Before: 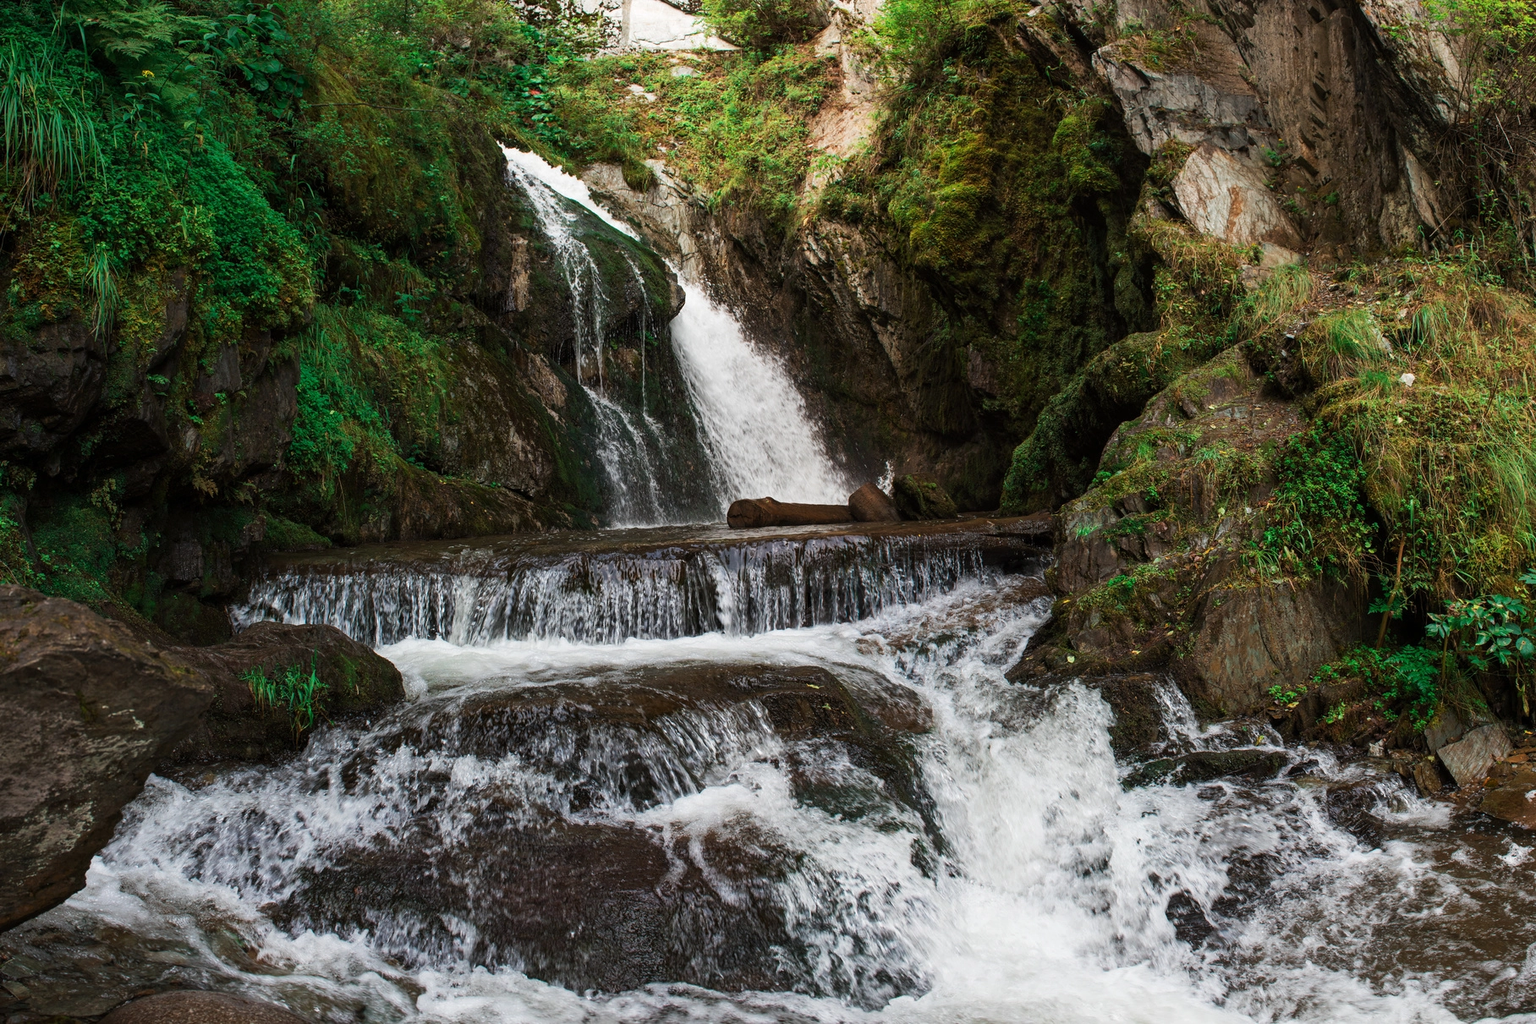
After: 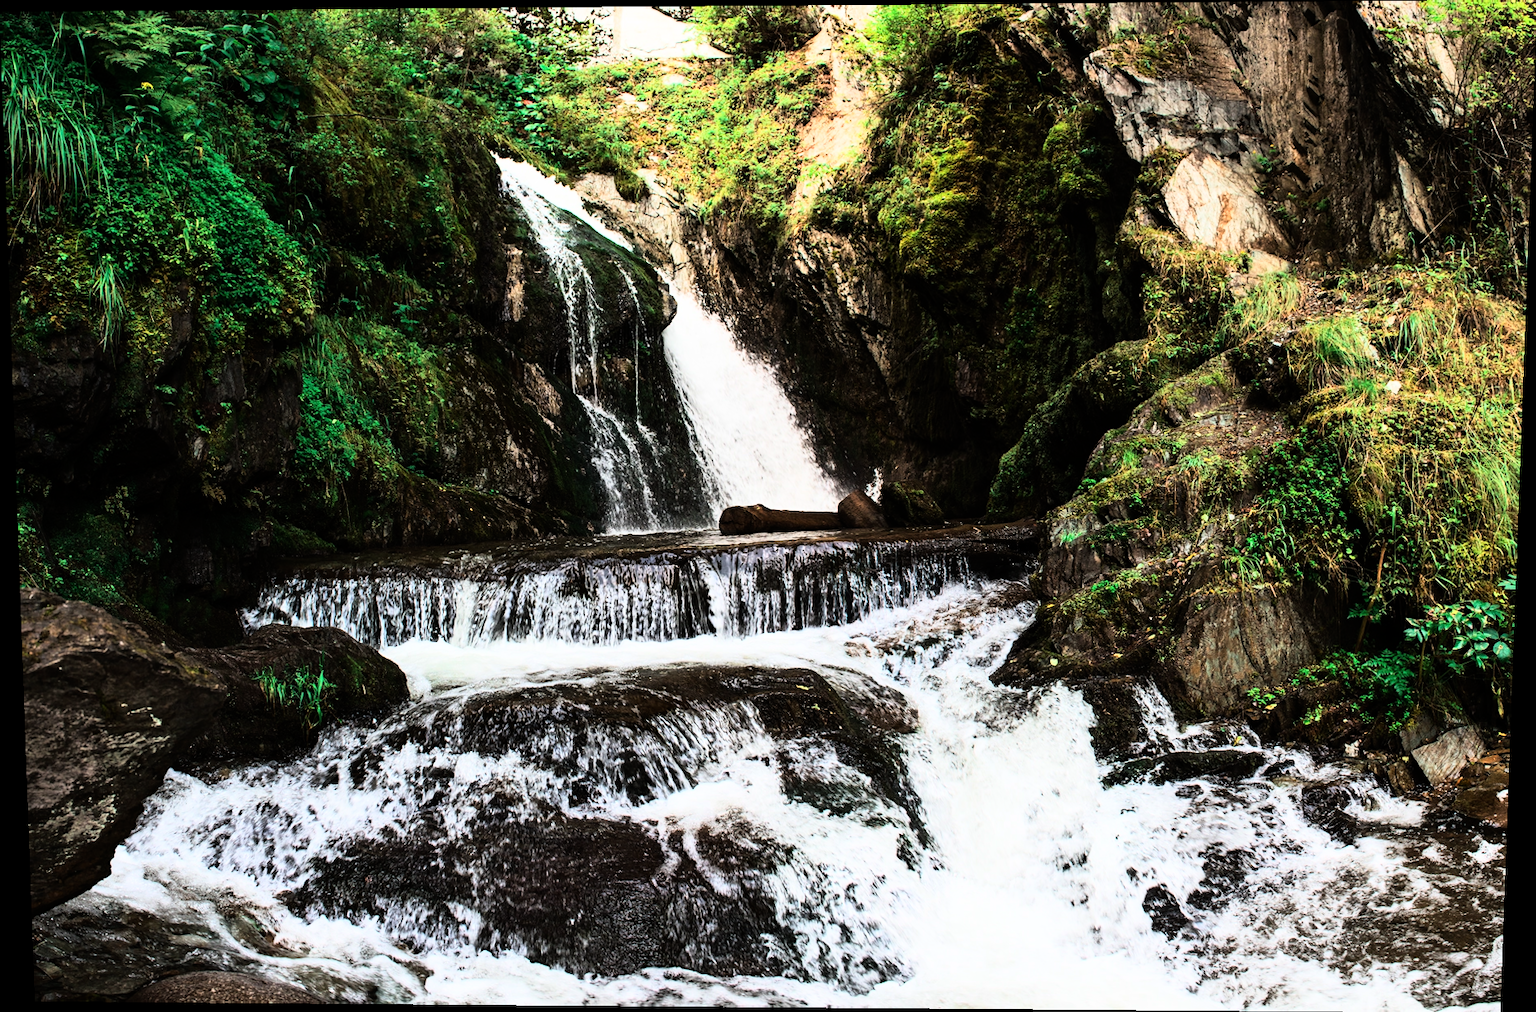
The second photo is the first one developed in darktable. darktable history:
rgb curve: curves: ch0 [(0, 0) (0.21, 0.15) (0.24, 0.21) (0.5, 0.75) (0.75, 0.96) (0.89, 0.99) (1, 1)]; ch1 [(0, 0.02) (0.21, 0.13) (0.25, 0.2) (0.5, 0.67) (0.75, 0.9) (0.89, 0.97) (1, 1)]; ch2 [(0, 0.02) (0.21, 0.13) (0.25, 0.2) (0.5, 0.67) (0.75, 0.9) (0.89, 0.97) (1, 1)], compensate middle gray true
rotate and perspective: lens shift (vertical) 0.048, lens shift (horizontal) -0.024, automatic cropping off
white balance: emerald 1
